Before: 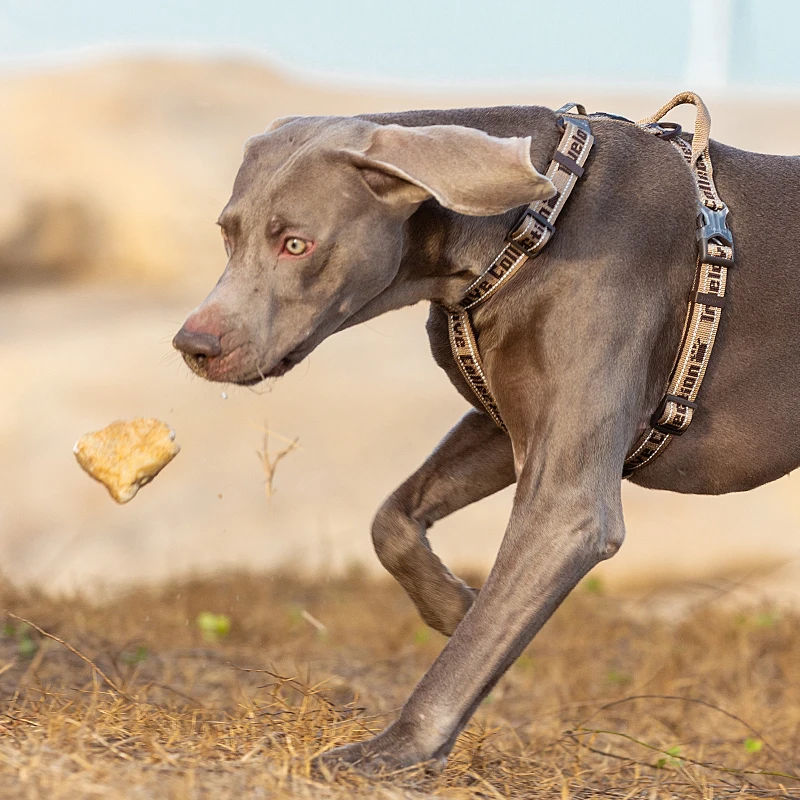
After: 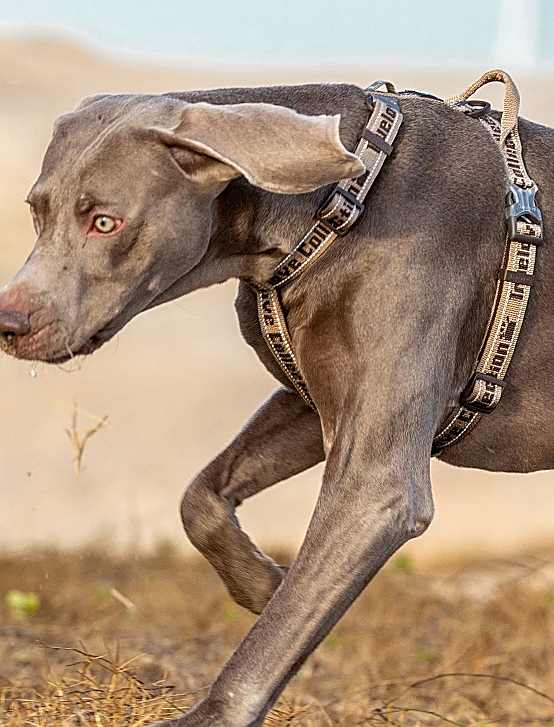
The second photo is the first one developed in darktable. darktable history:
sharpen: on, module defaults
local contrast: on, module defaults
crop and rotate: left 23.984%, top 2.95%, right 6.703%, bottom 6.081%
